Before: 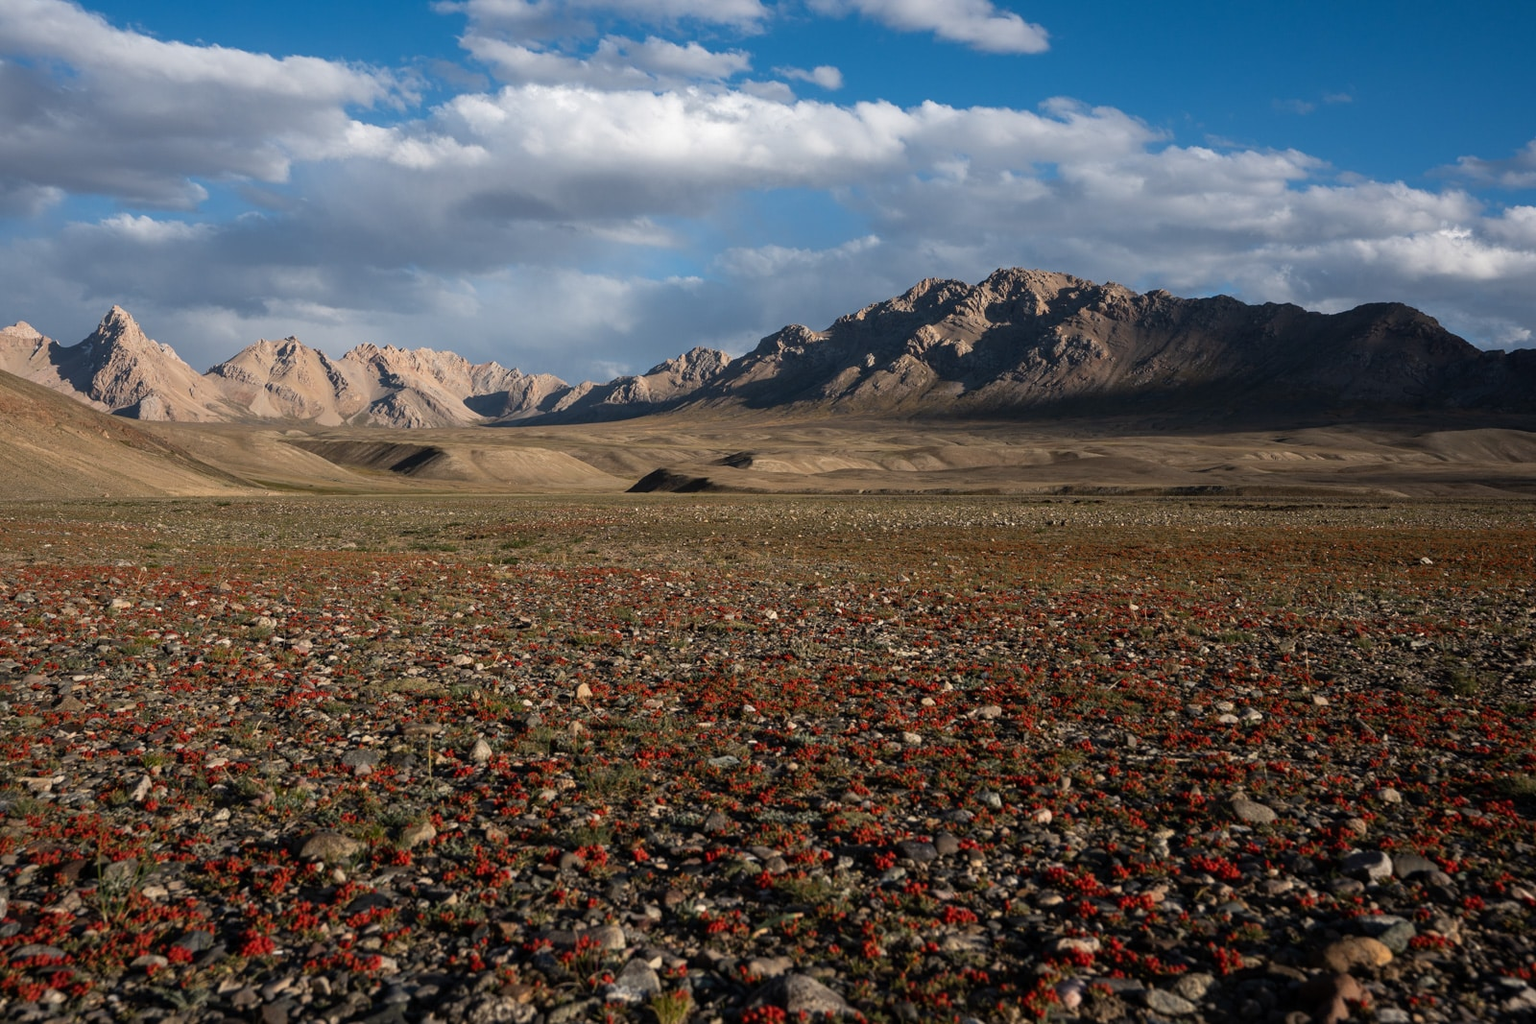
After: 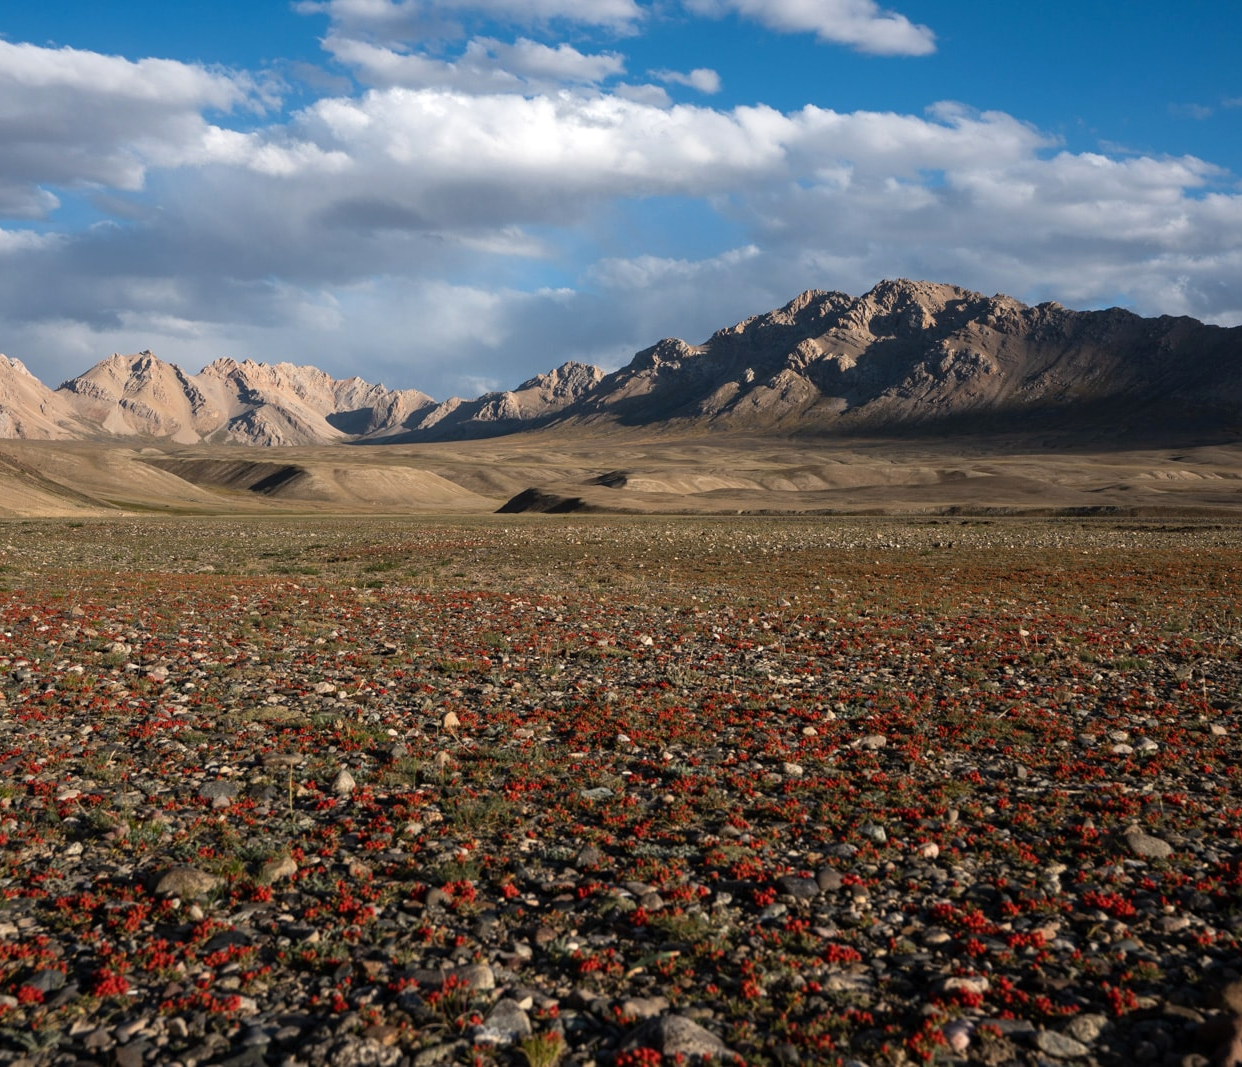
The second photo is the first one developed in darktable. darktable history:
crop: left 9.864%, right 12.468%
exposure: exposure 0.202 EV, compensate highlight preservation false
